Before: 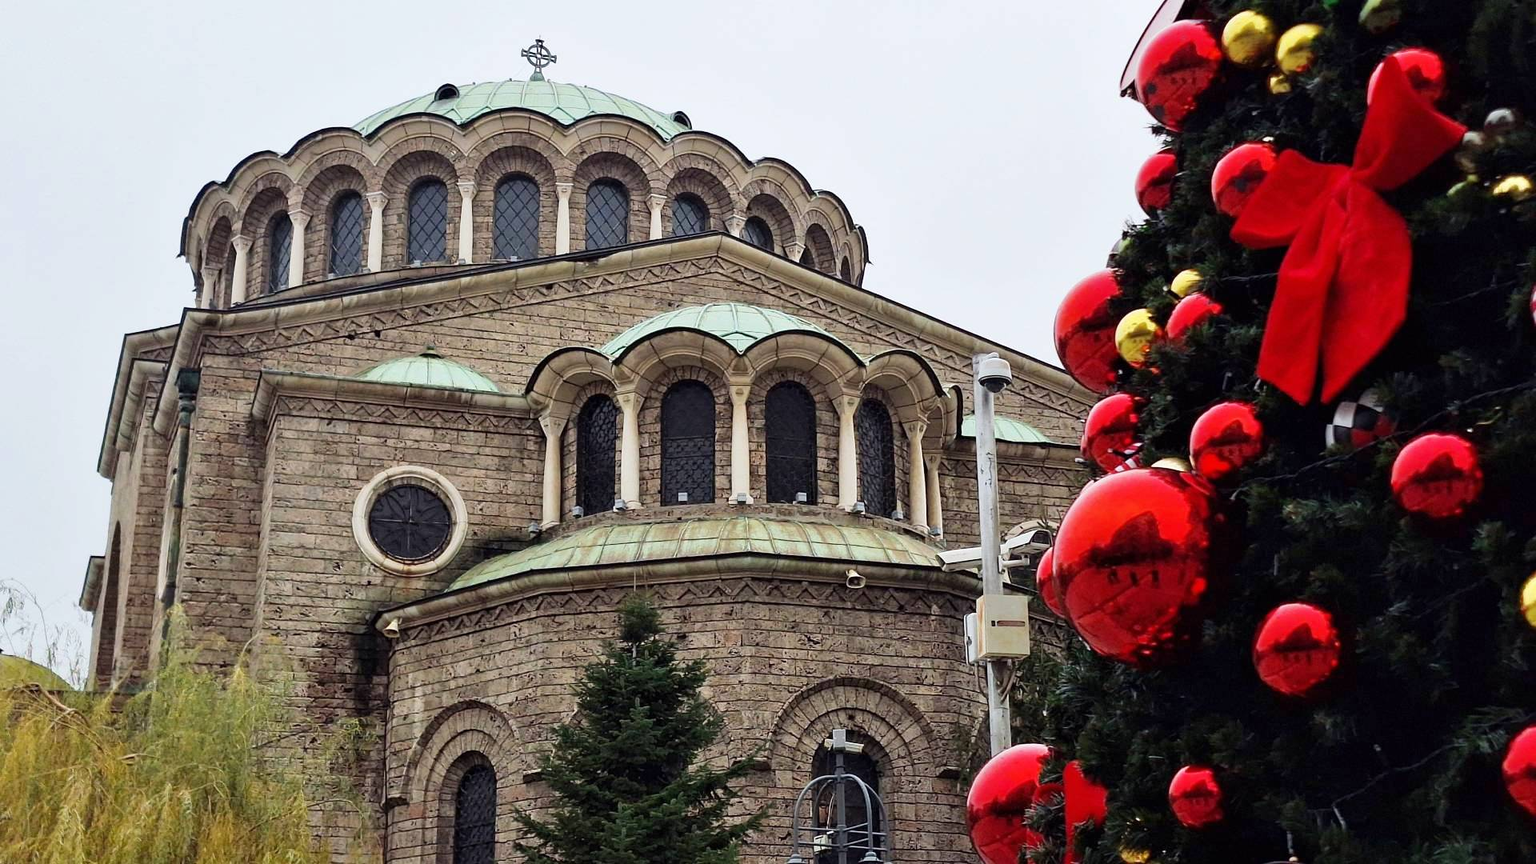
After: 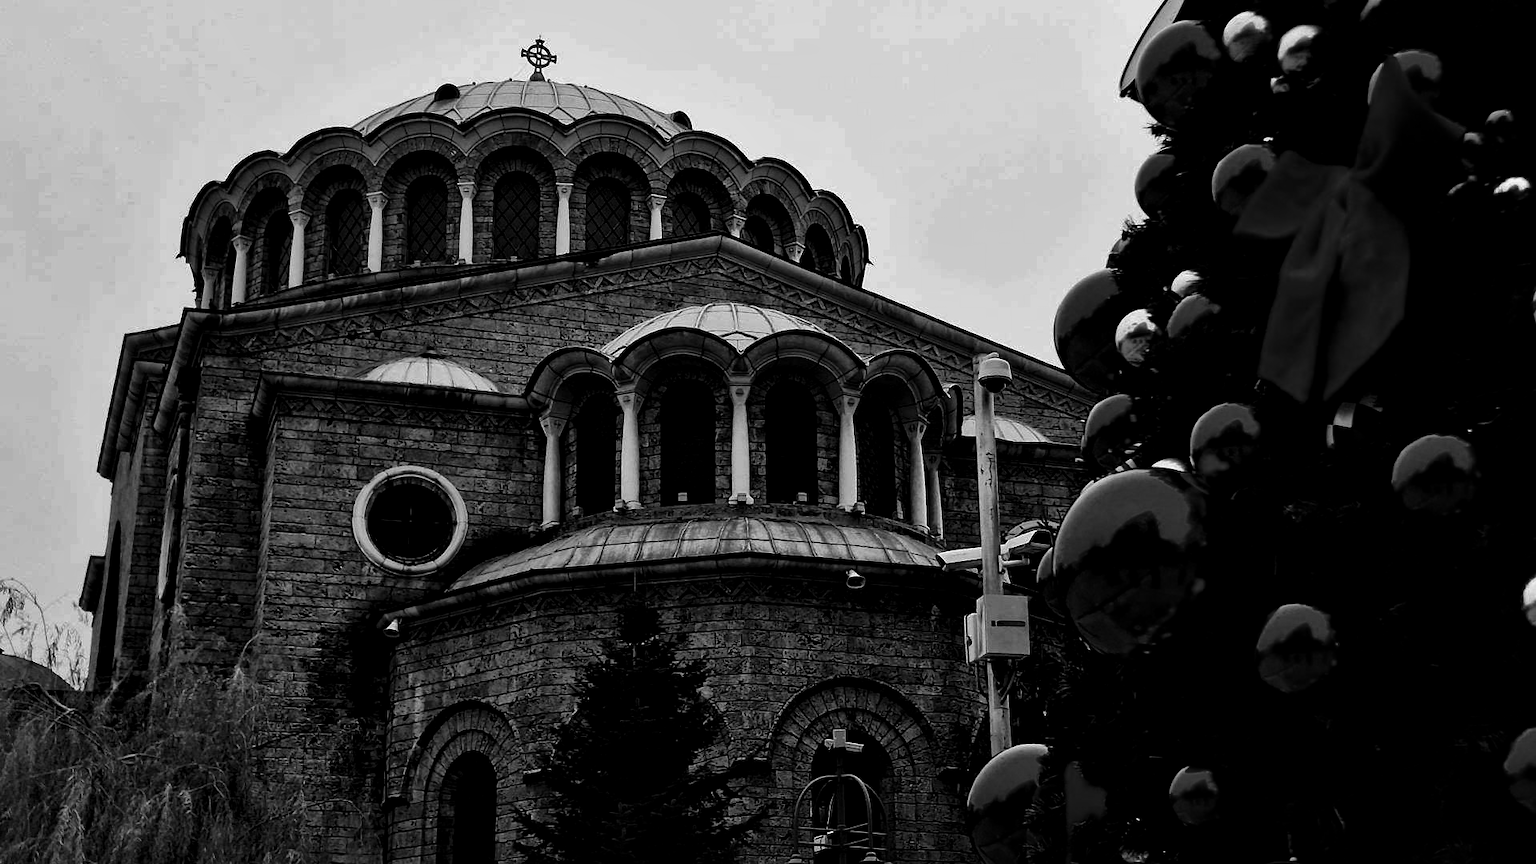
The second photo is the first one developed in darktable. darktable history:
local contrast: mode bilateral grid, contrast 25, coarseness 60, detail 151%, midtone range 0.2
contrast brightness saturation: contrast 0.02, brightness -1, saturation -1
